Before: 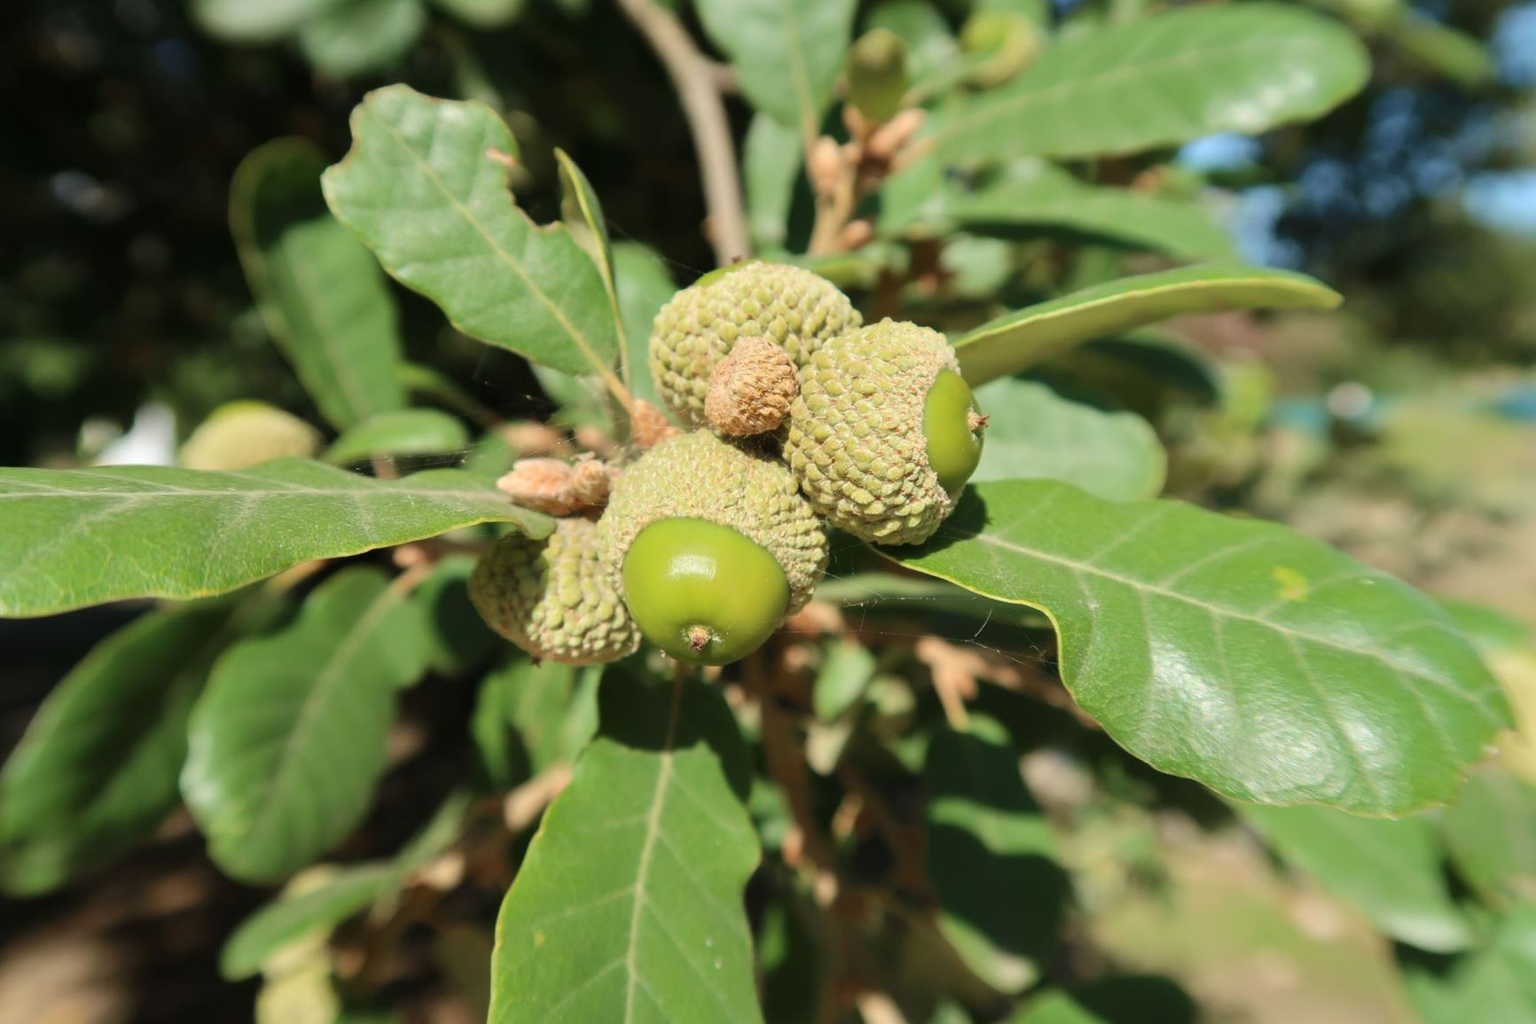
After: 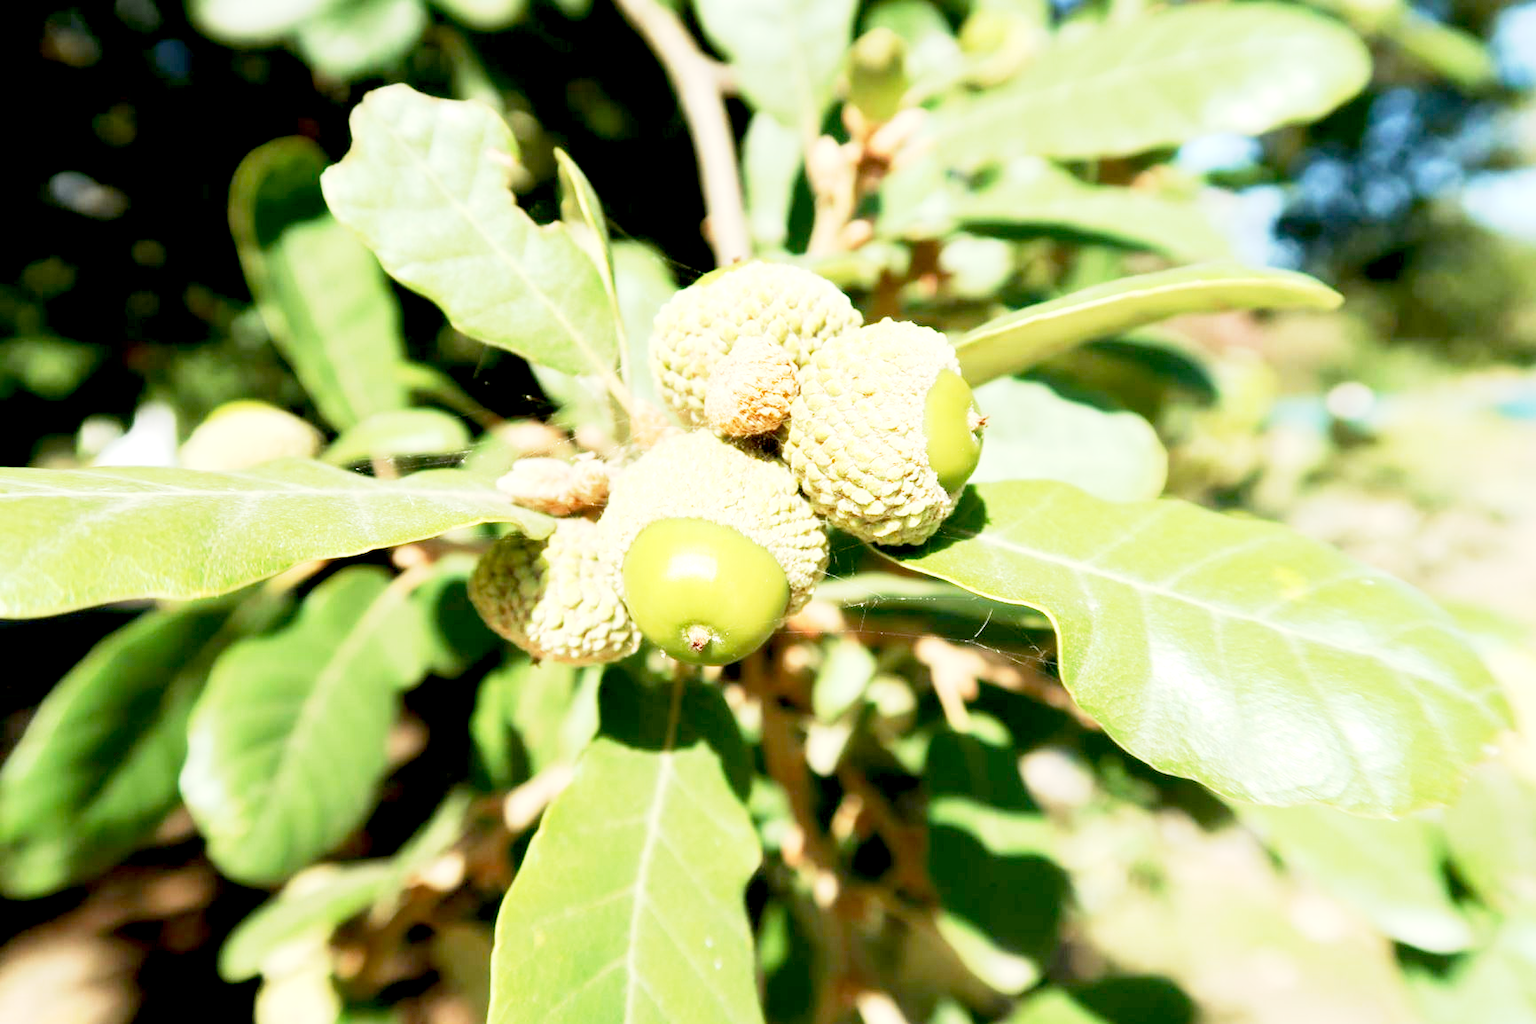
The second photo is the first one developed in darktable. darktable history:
base curve: curves: ch0 [(0, 0) (0.088, 0.125) (0.176, 0.251) (0.354, 0.501) (0.613, 0.749) (1, 0.877)], preserve colors none
exposure: black level correction 0.009, exposure 1.425 EV, compensate highlight preservation false
